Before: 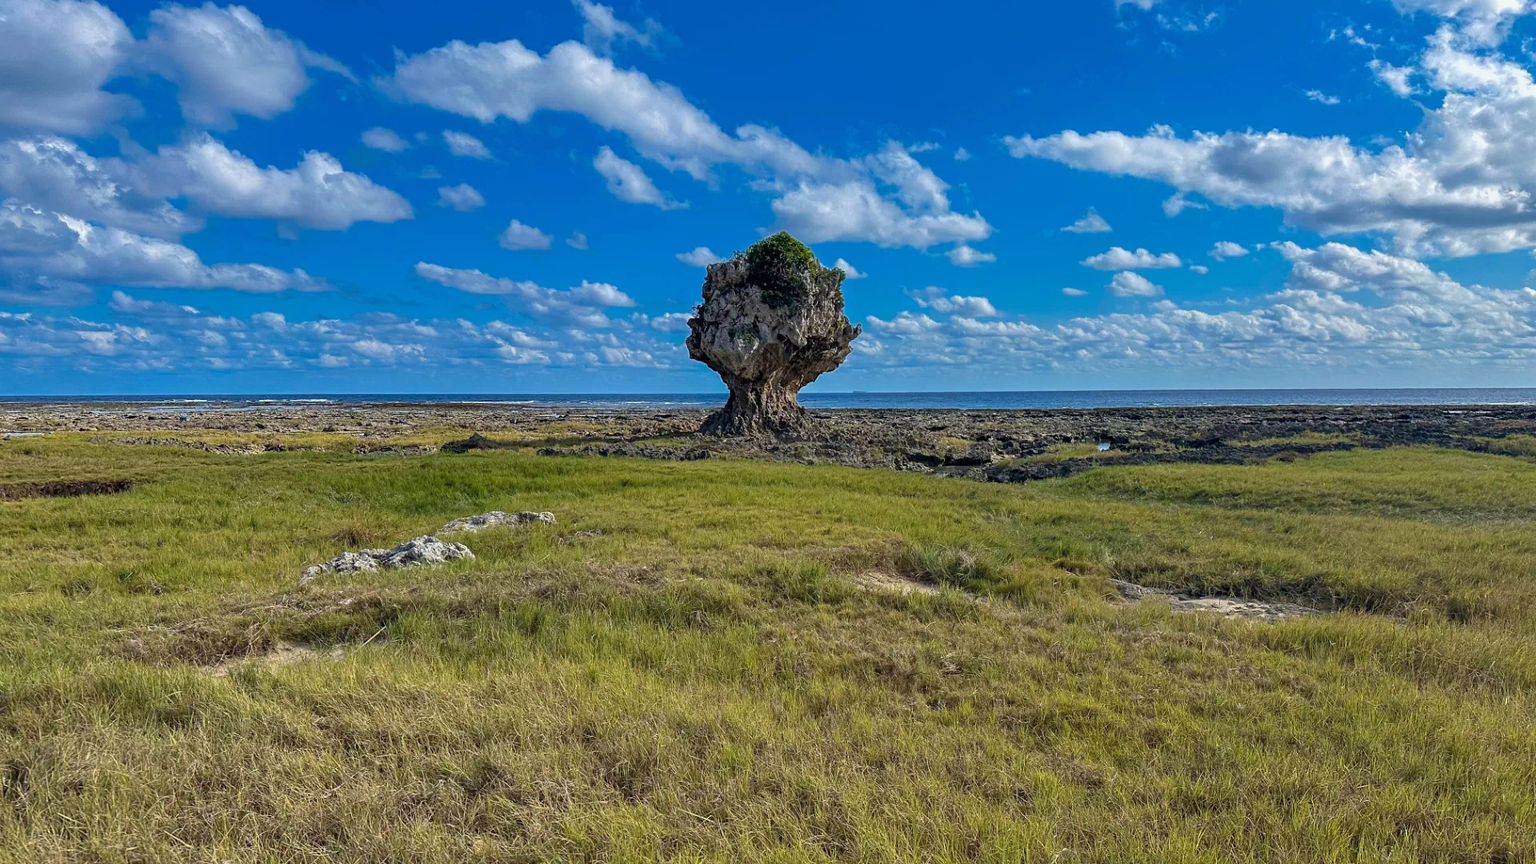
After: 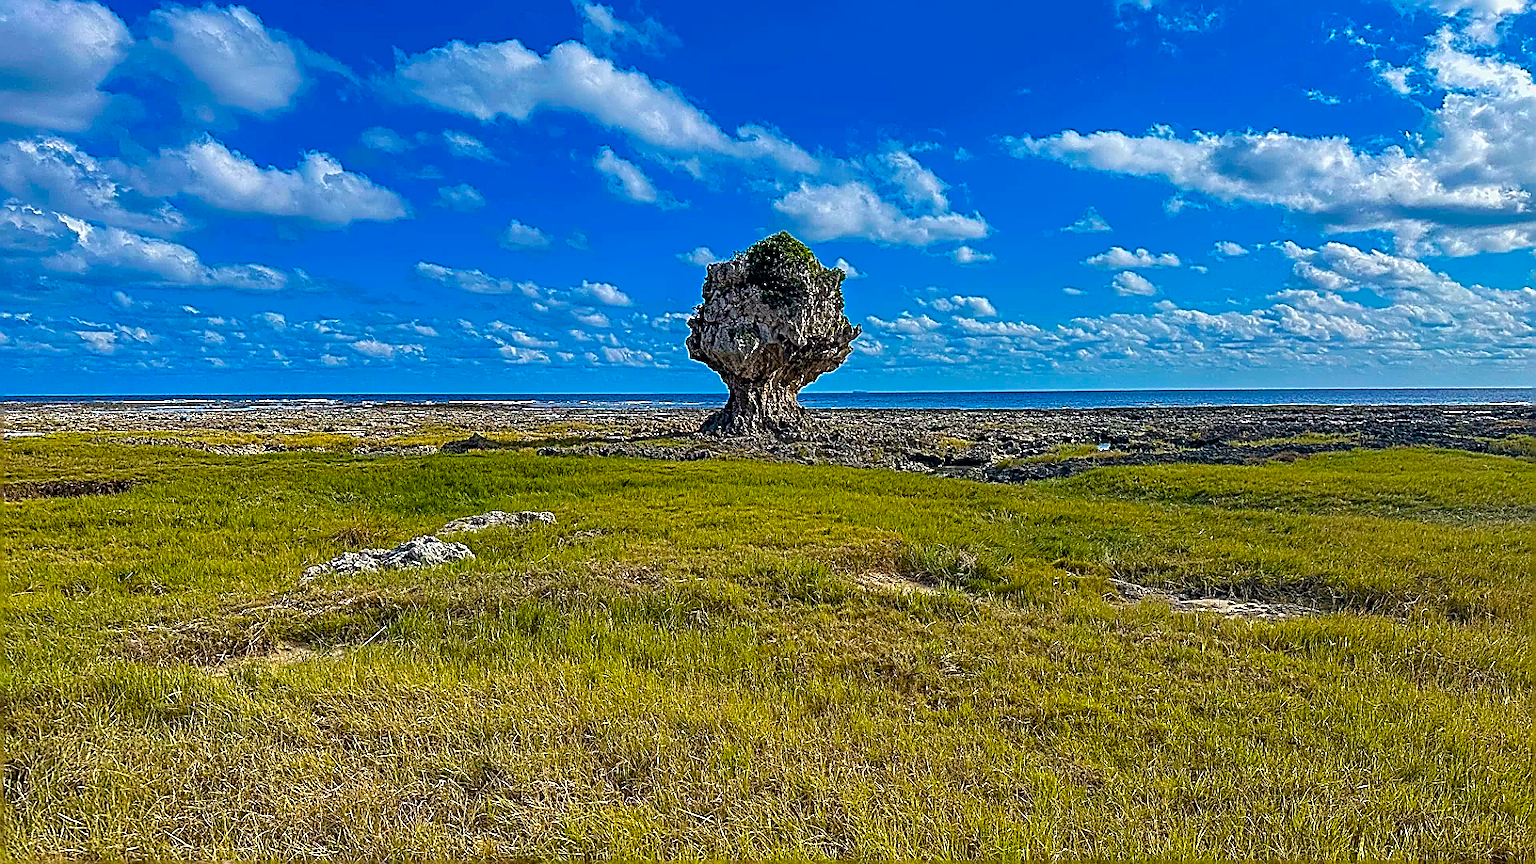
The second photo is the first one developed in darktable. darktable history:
color balance rgb: power › chroma 0.237%, power › hue 60.65°, perceptual saturation grading › global saturation 36.031%, perceptual saturation grading › shadows 35.092%, global vibrance 20%
sharpen: amount 1.997
